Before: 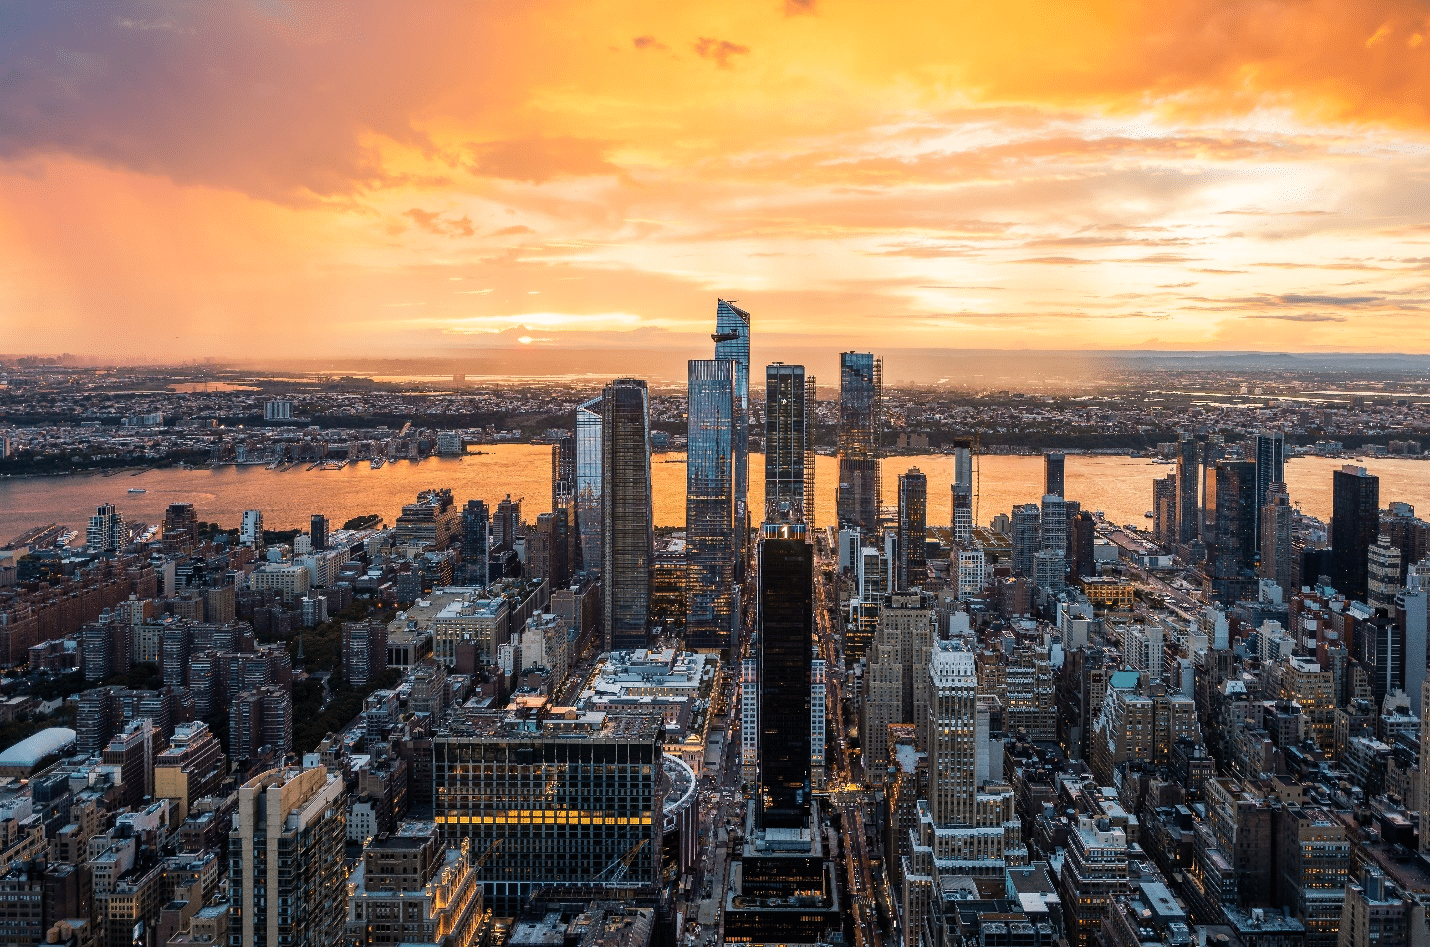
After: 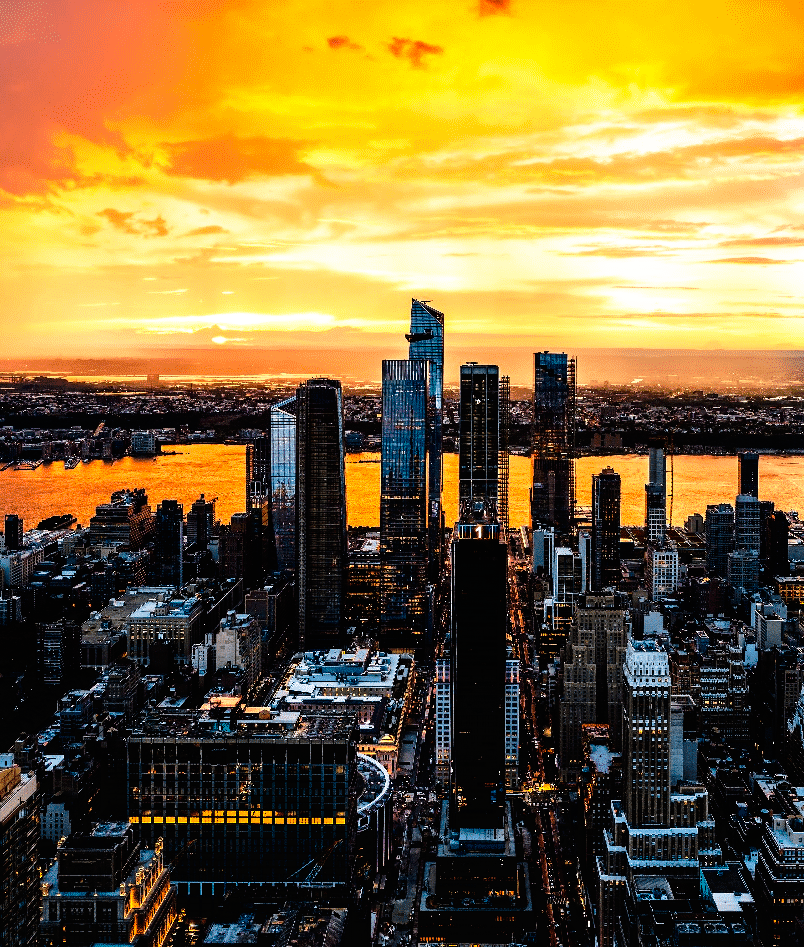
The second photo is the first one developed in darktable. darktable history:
shadows and highlights: radius 125.5, shadows 30.32, highlights -31.13, highlights color adjustment 38.84%, low approximation 0.01, soften with gaussian
tone curve: curves: ch0 [(0, 0) (0.003, 0.008) (0.011, 0.008) (0.025, 0.008) (0.044, 0.008) (0.069, 0.006) (0.1, 0.006) (0.136, 0.006) (0.177, 0.008) (0.224, 0.012) (0.277, 0.026) (0.335, 0.083) (0.399, 0.165) (0.468, 0.292) (0.543, 0.416) (0.623, 0.535) (0.709, 0.692) (0.801, 0.853) (0.898, 0.981) (1, 1)], preserve colors none
crop: left 21.431%, right 22.292%
exposure: black level correction -0.003, exposure 0.043 EV, compensate highlight preservation false
